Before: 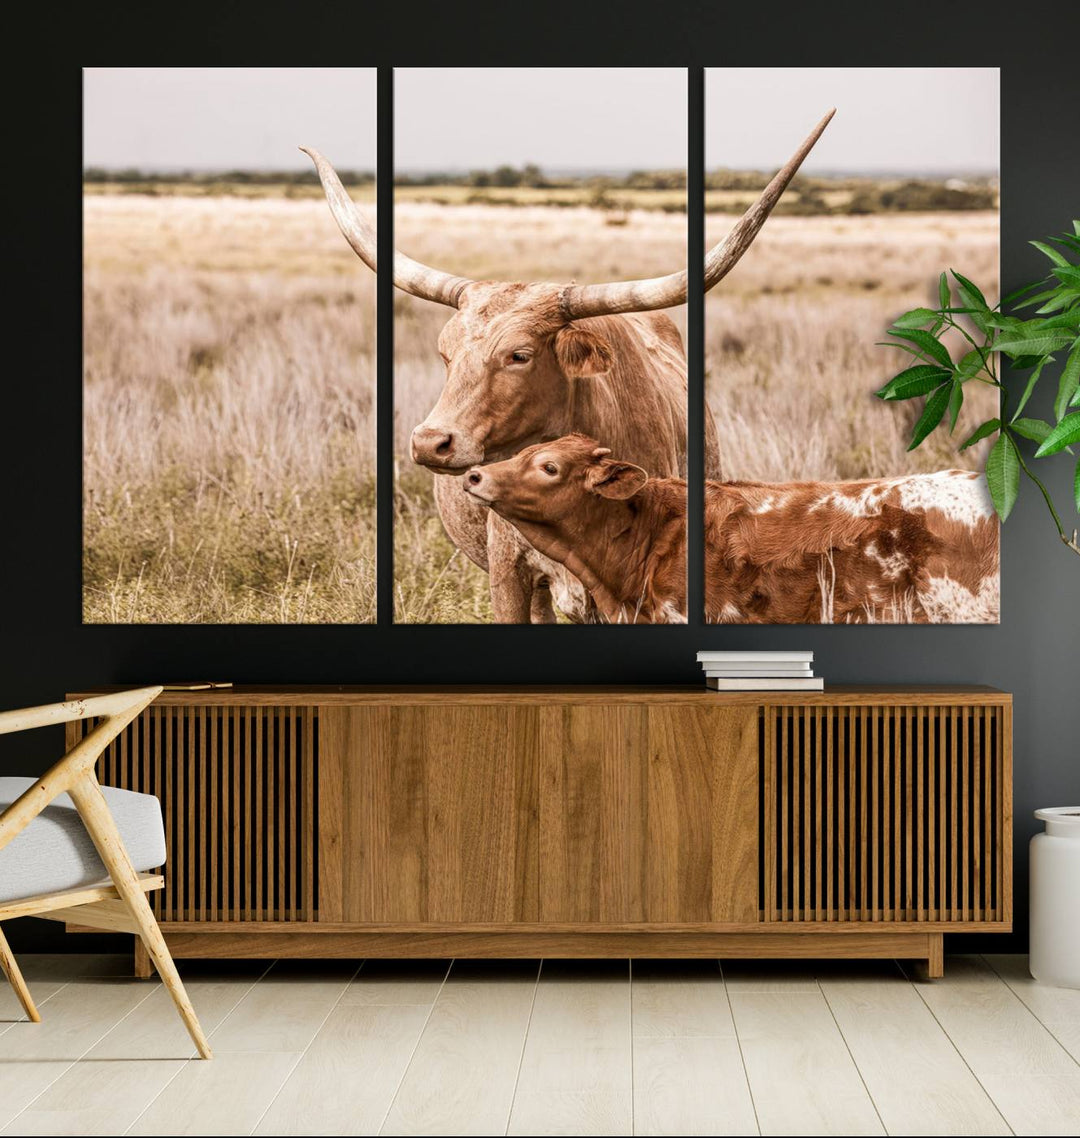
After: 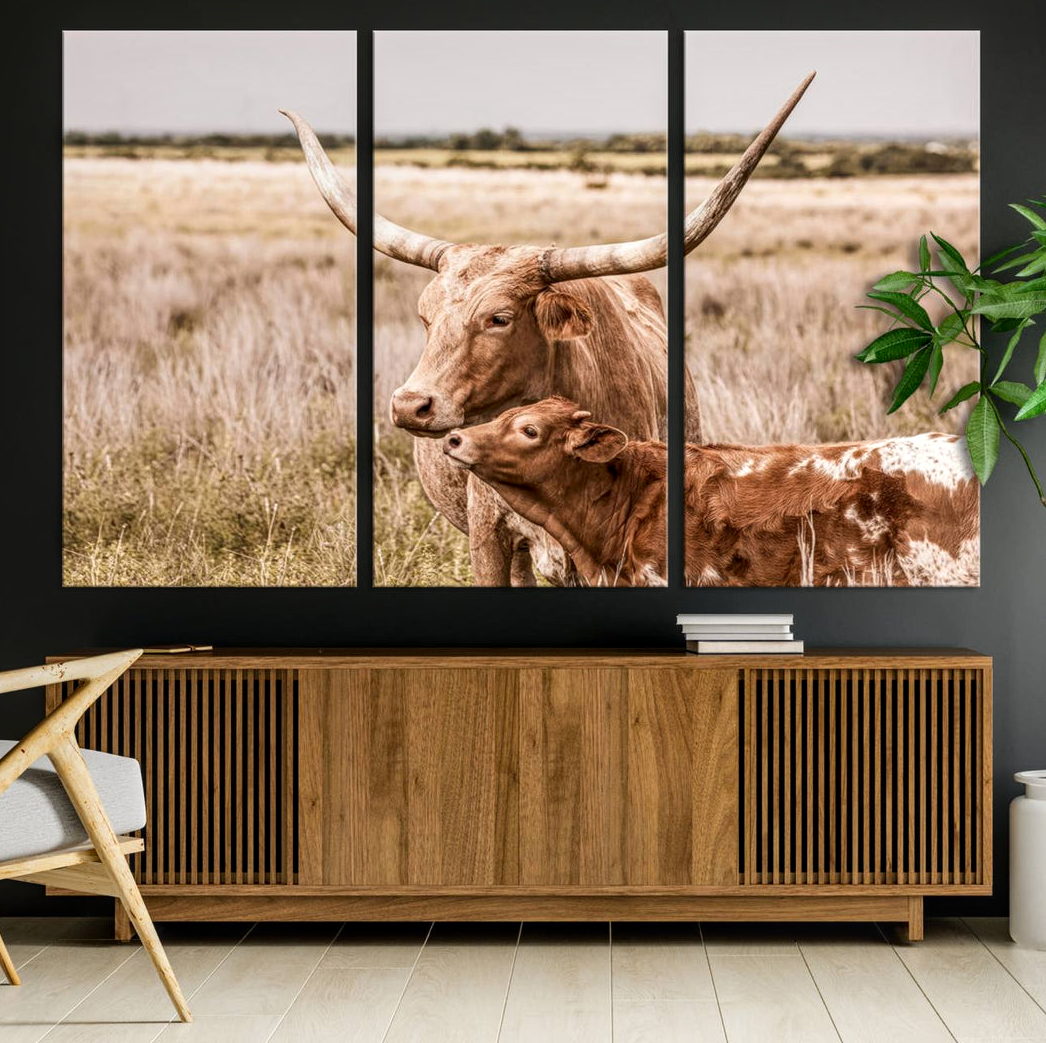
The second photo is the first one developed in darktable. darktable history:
crop: left 1.9%, top 3.308%, right 1.228%, bottom 4.988%
local contrast: on, module defaults
shadows and highlights: shadows -29.79, highlights 29.4
